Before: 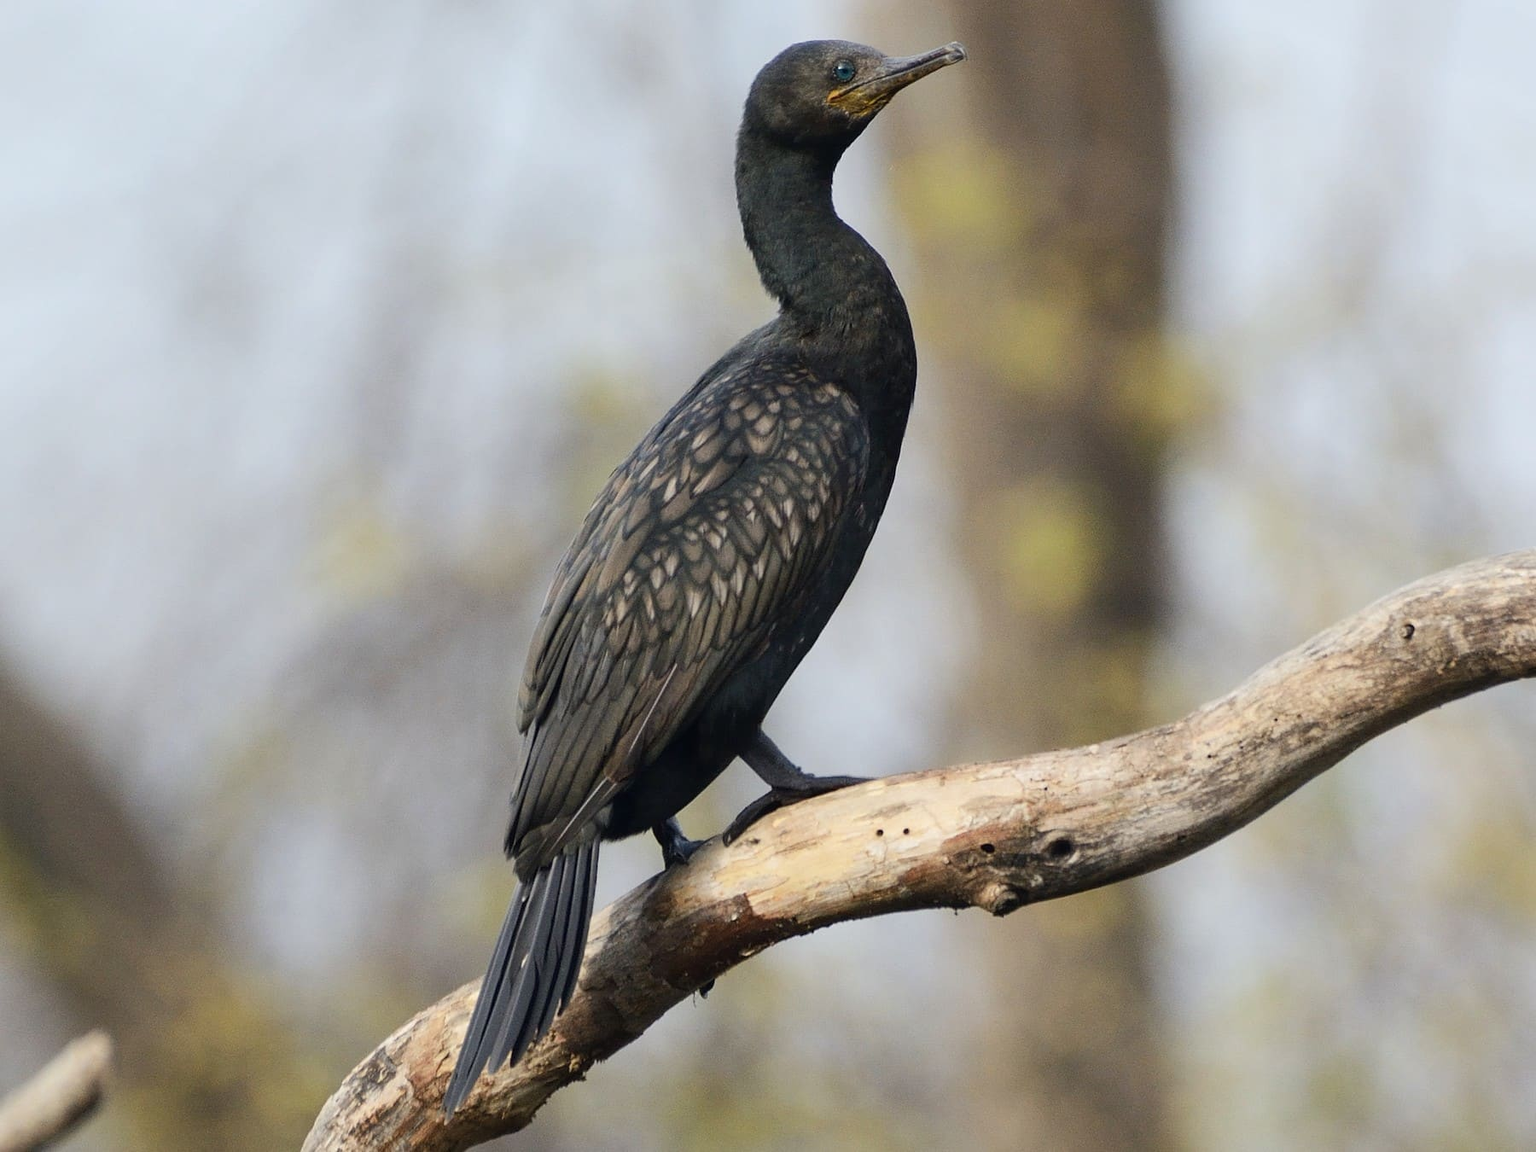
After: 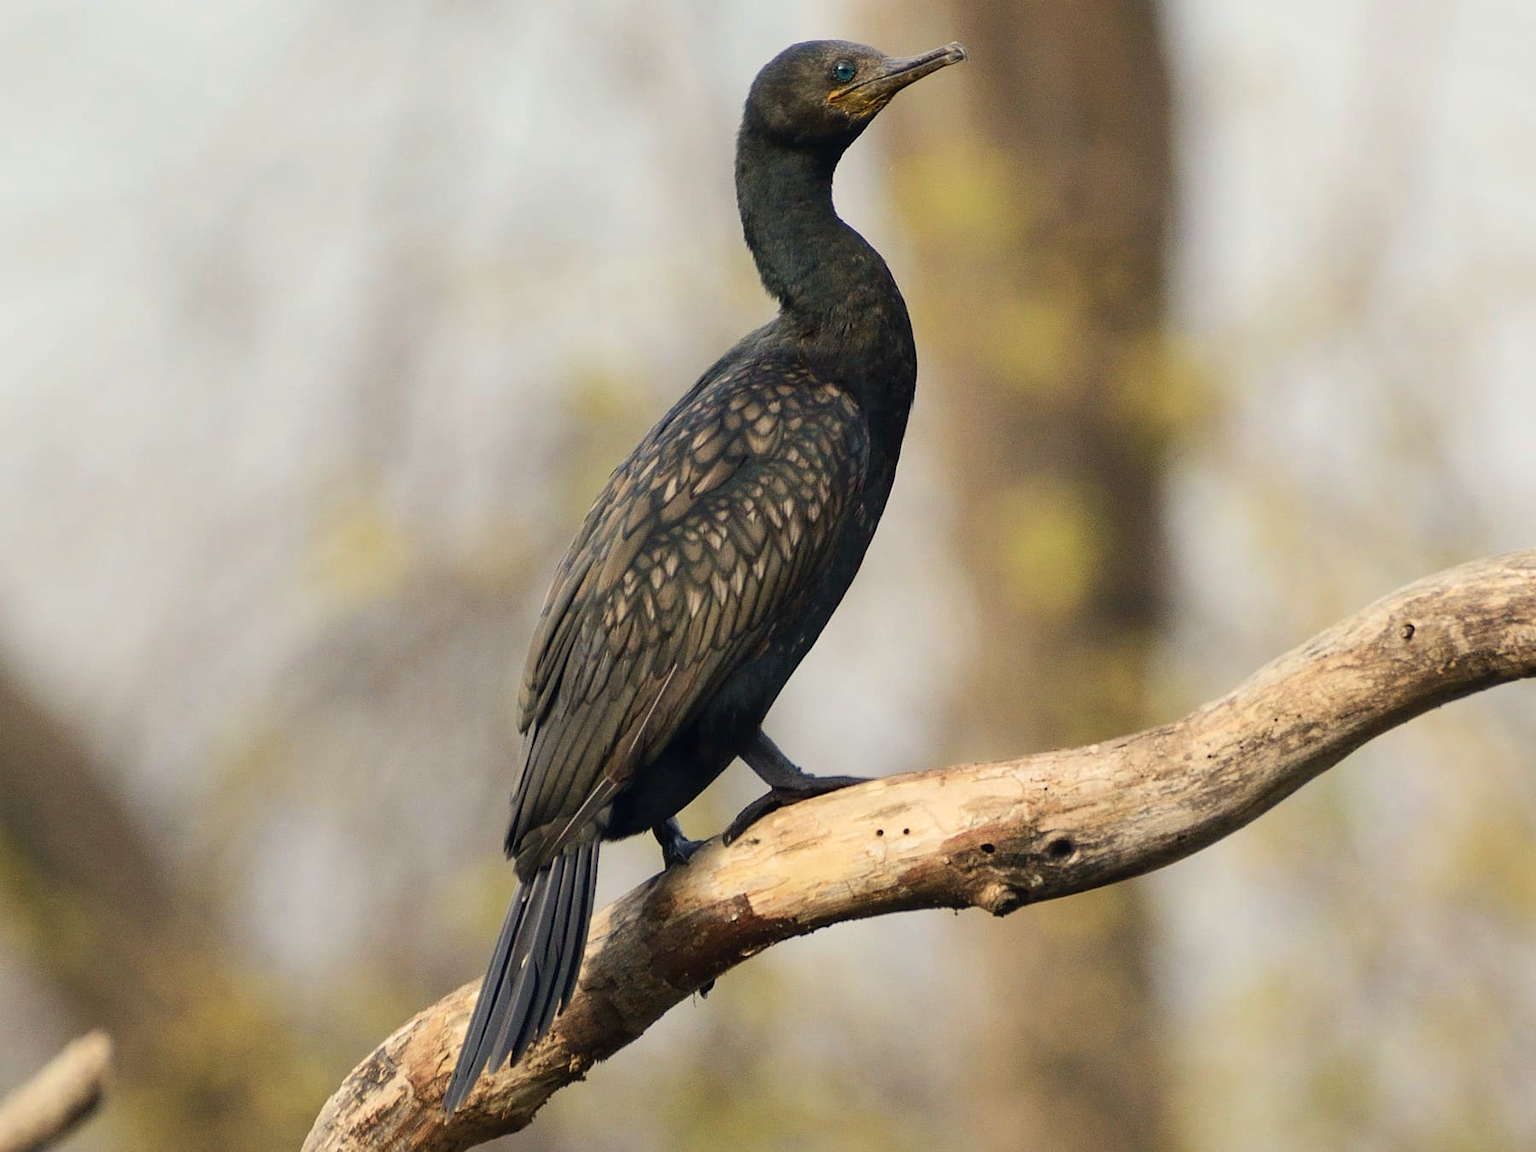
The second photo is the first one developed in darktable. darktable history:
velvia: on, module defaults
white balance: red 1.045, blue 0.932
